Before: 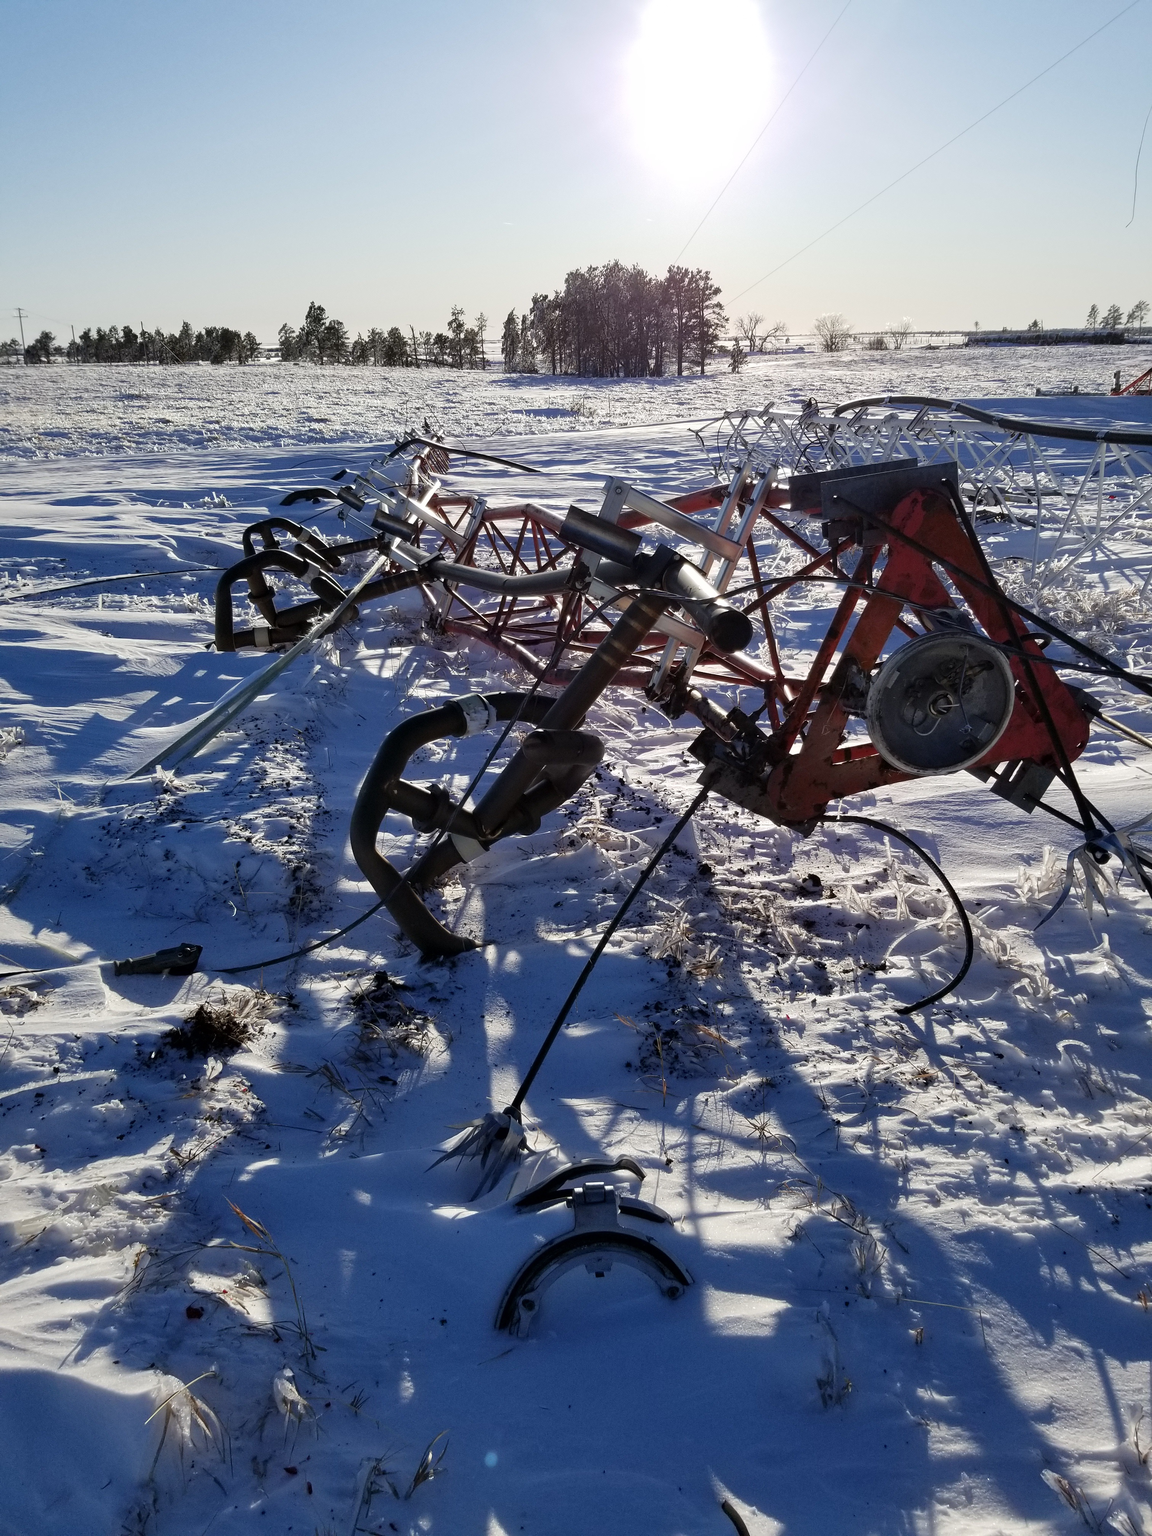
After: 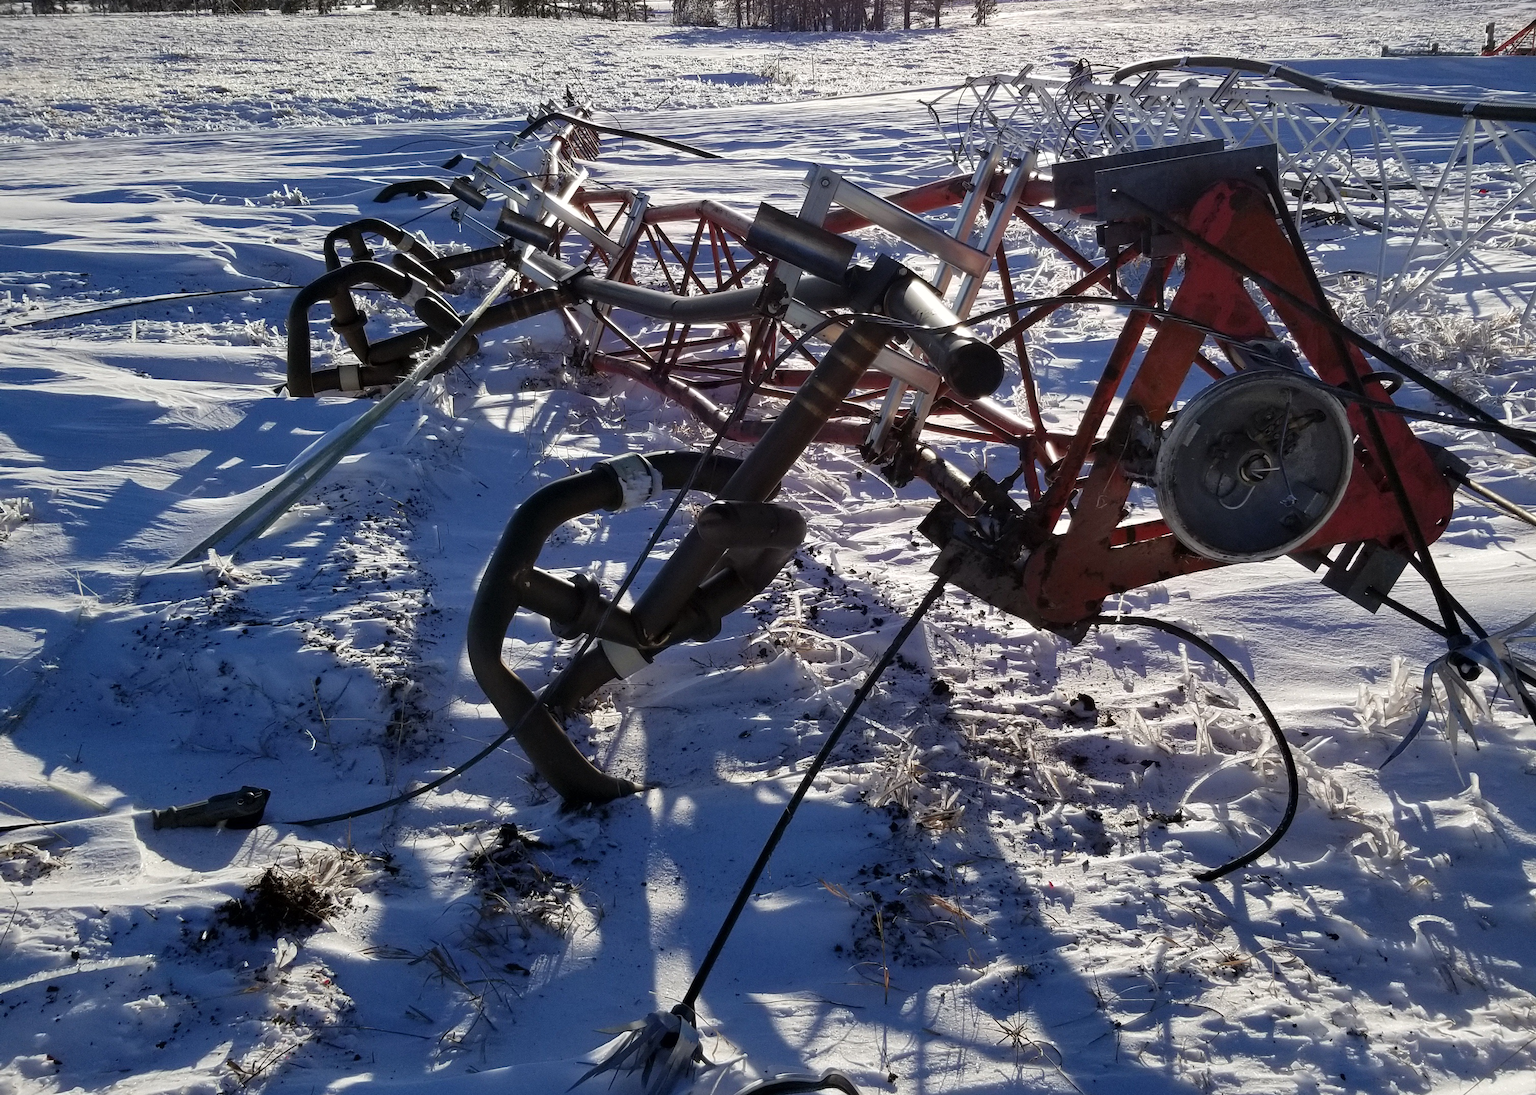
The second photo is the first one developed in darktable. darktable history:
tone equalizer: on, module defaults
fill light: on, module defaults
crop and rotate: top 23.043%, bottom 23.437%
